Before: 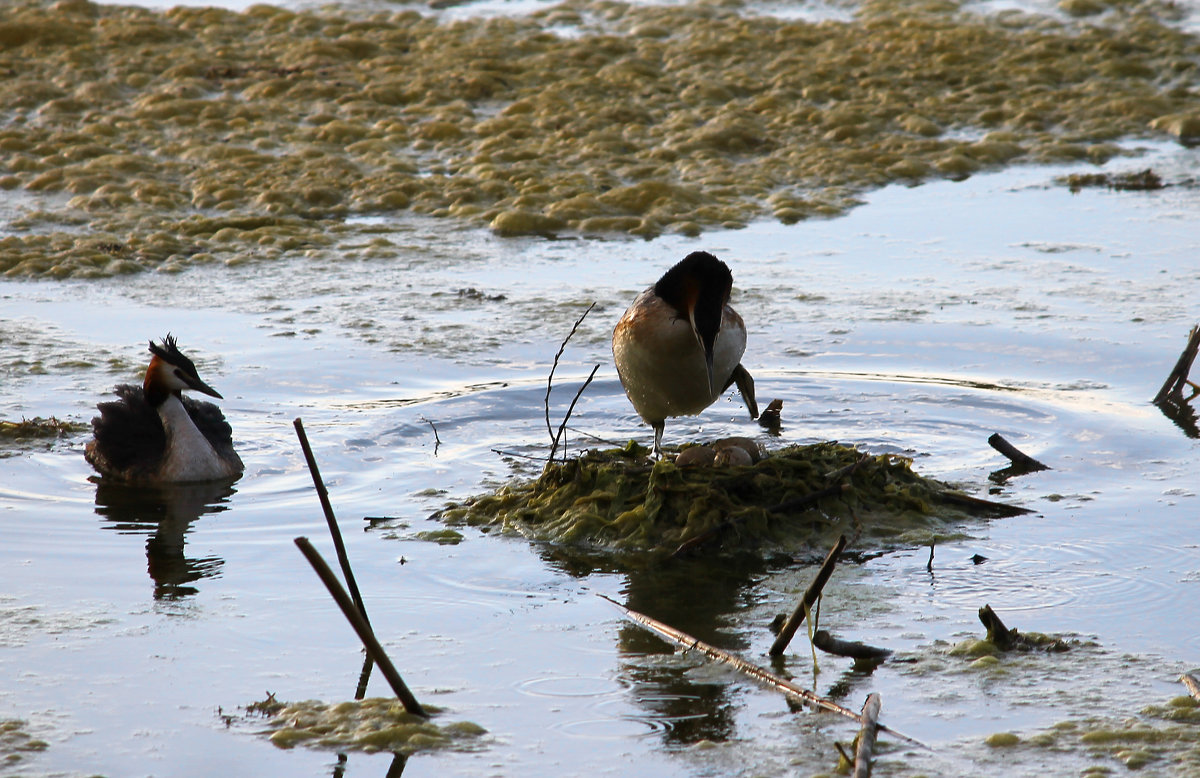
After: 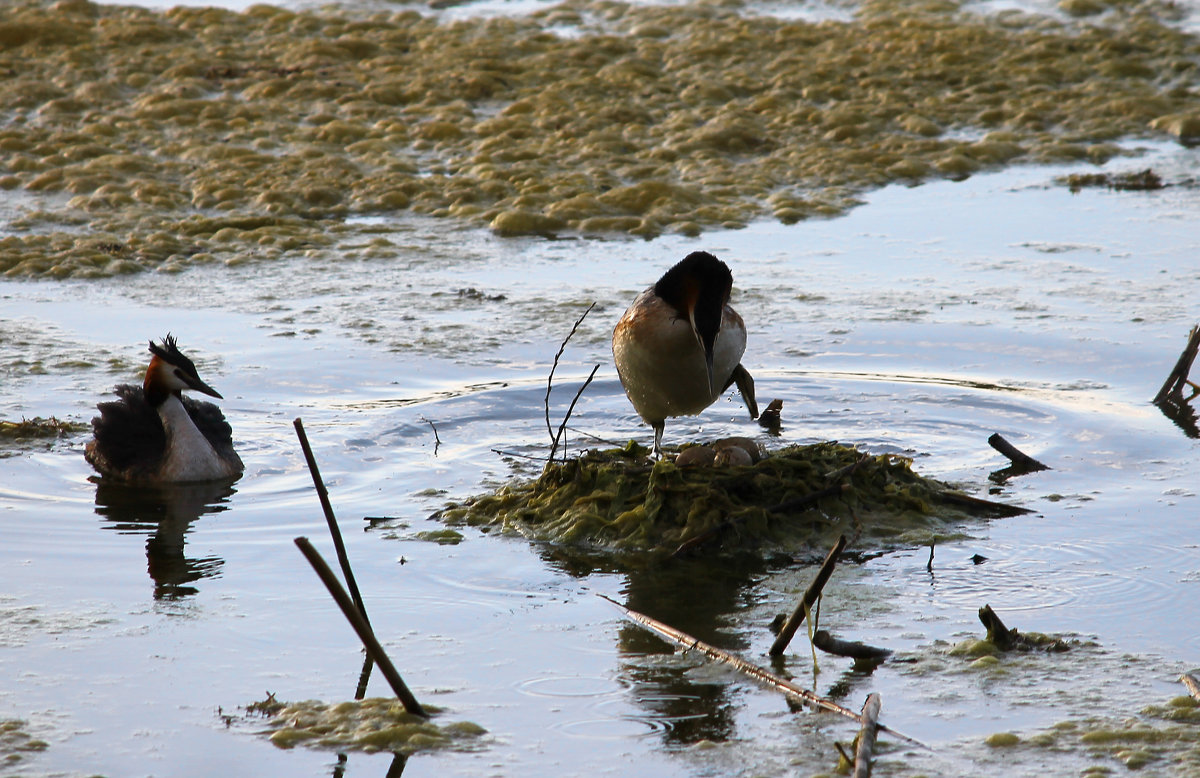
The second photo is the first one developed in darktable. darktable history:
exposure: exposure -0.043 EV, compensate highlight preservation false
